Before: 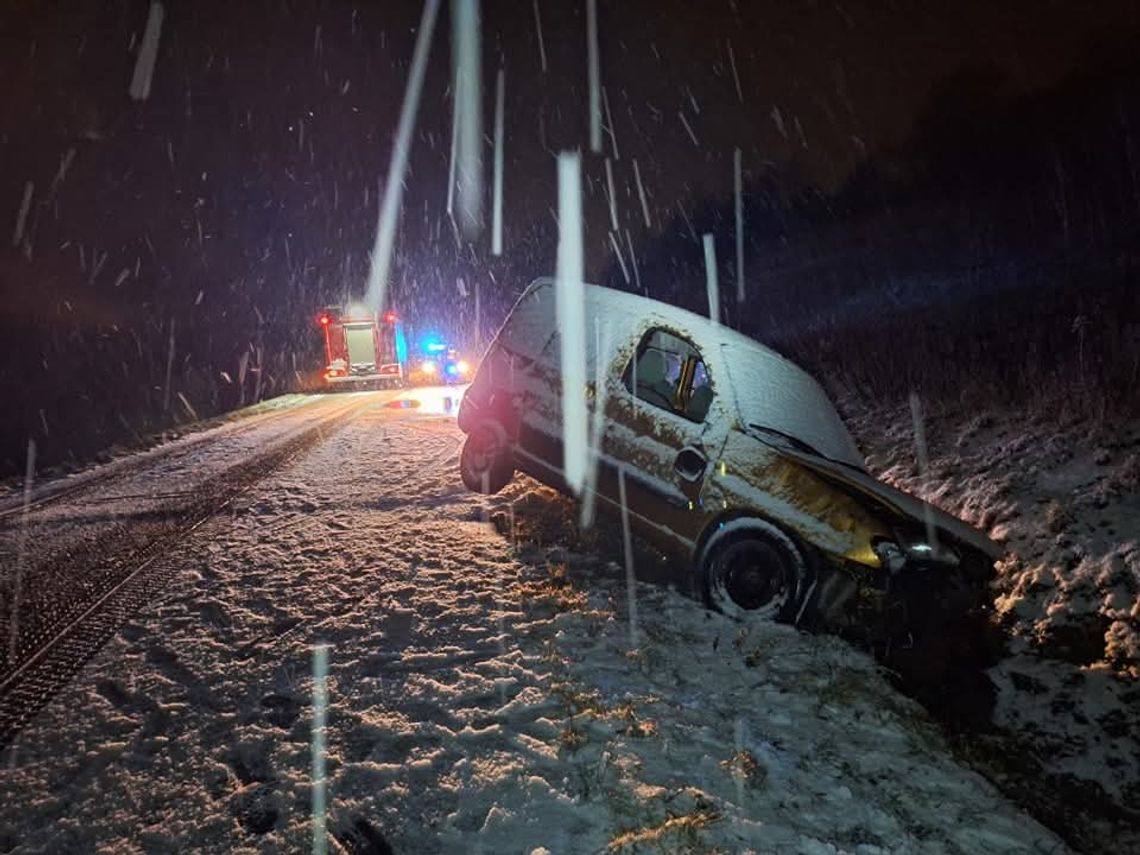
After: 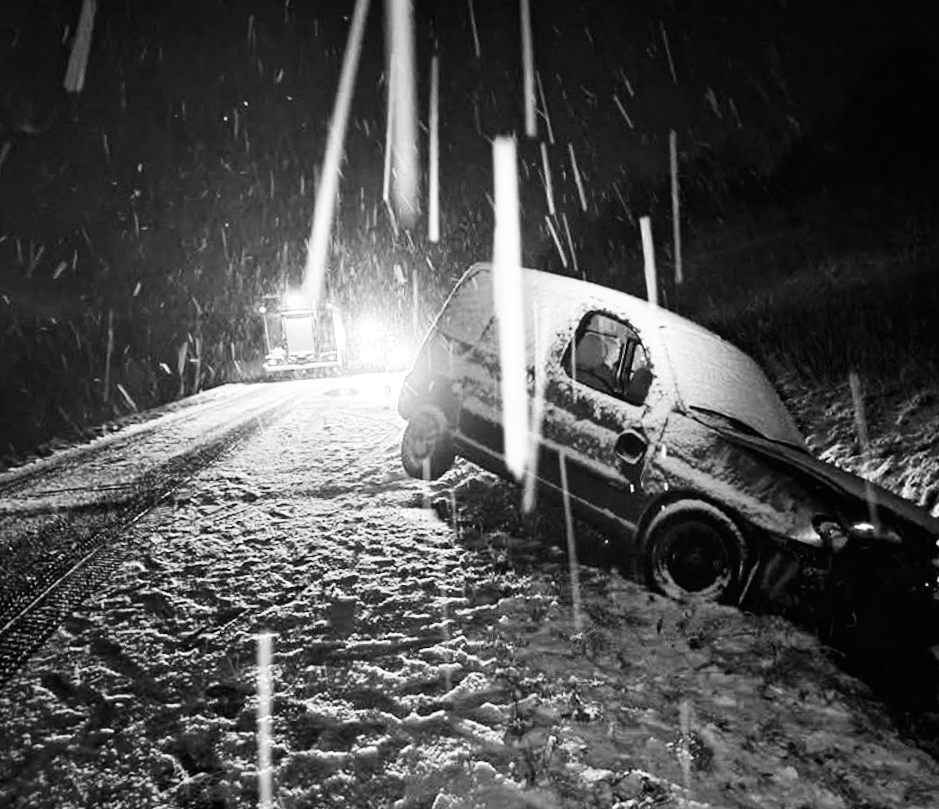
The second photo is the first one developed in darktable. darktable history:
crop and rotate: angle 1°, left 4.281%, top 0.642%, right 11.383%, bottom 2.486%
base curve: curves: ch0 [(0, 0) (0.007, 0.004) (0.027, 0.03) (0.046, 0.07) (0.207, 0.54) (0.442, 0.872) (0.673, 0.972) (1, 1)], preserve colors none
color calibration: output gray [0.22, 0.42, 0.37, 0], gray › normalize channels true, illuminant same as pipeline (D50), adaptation XYZ, x 0.346, y 0.359, gamut compression 0
shadows and highlights: shadows -10, white point adjustment 1.5, highlights 10
